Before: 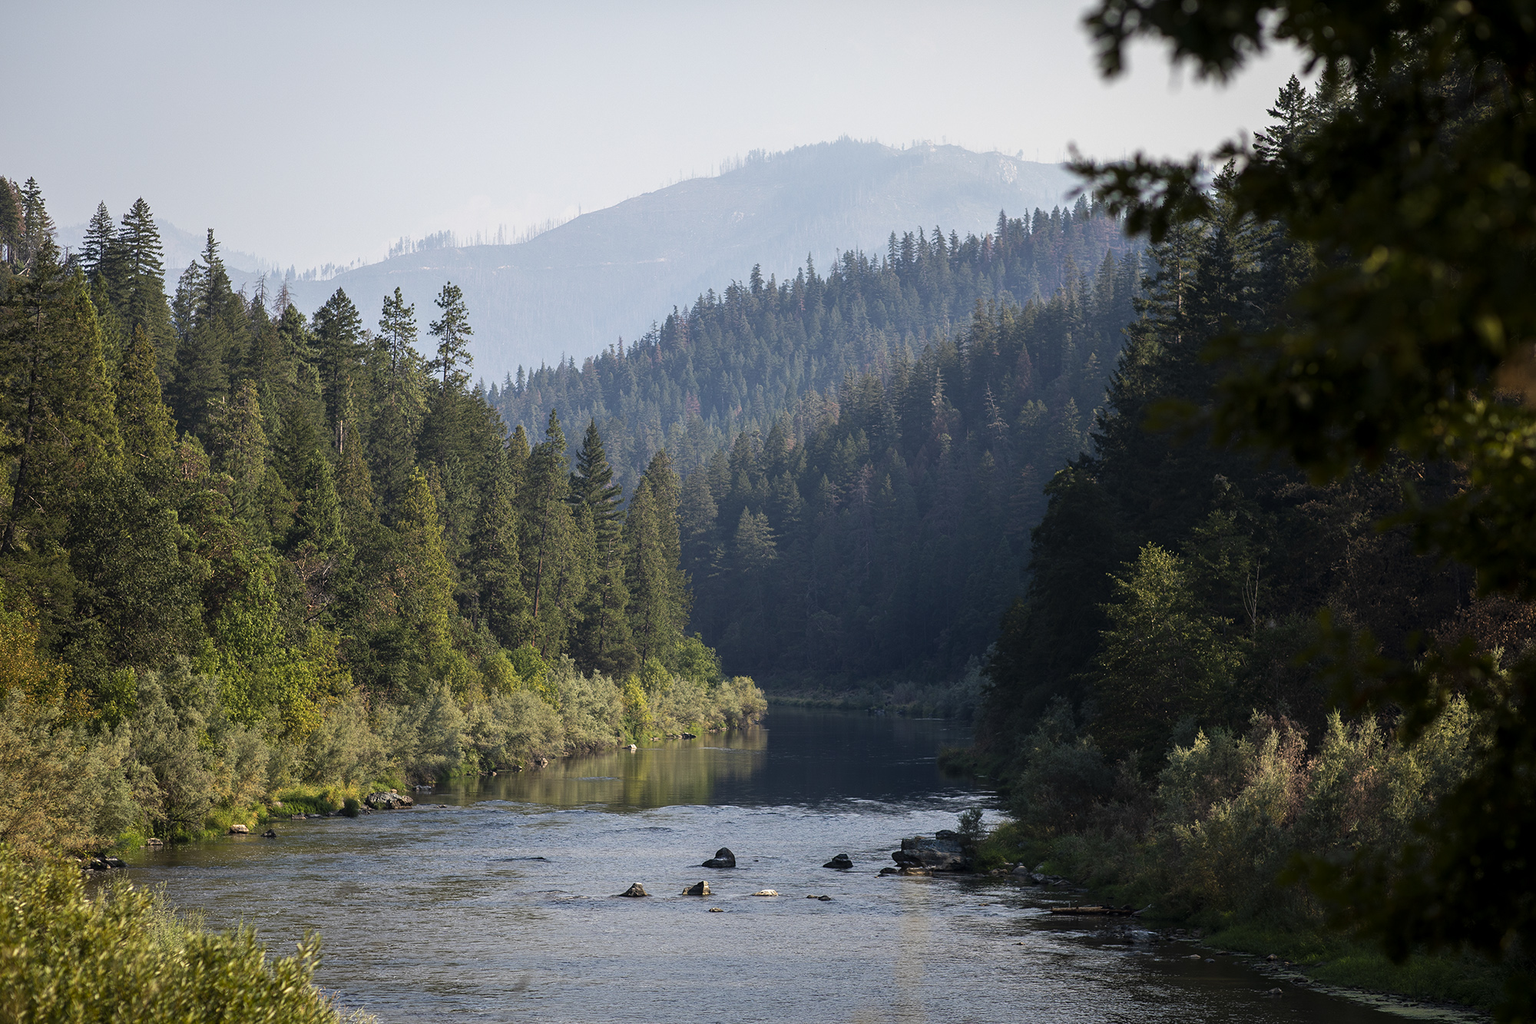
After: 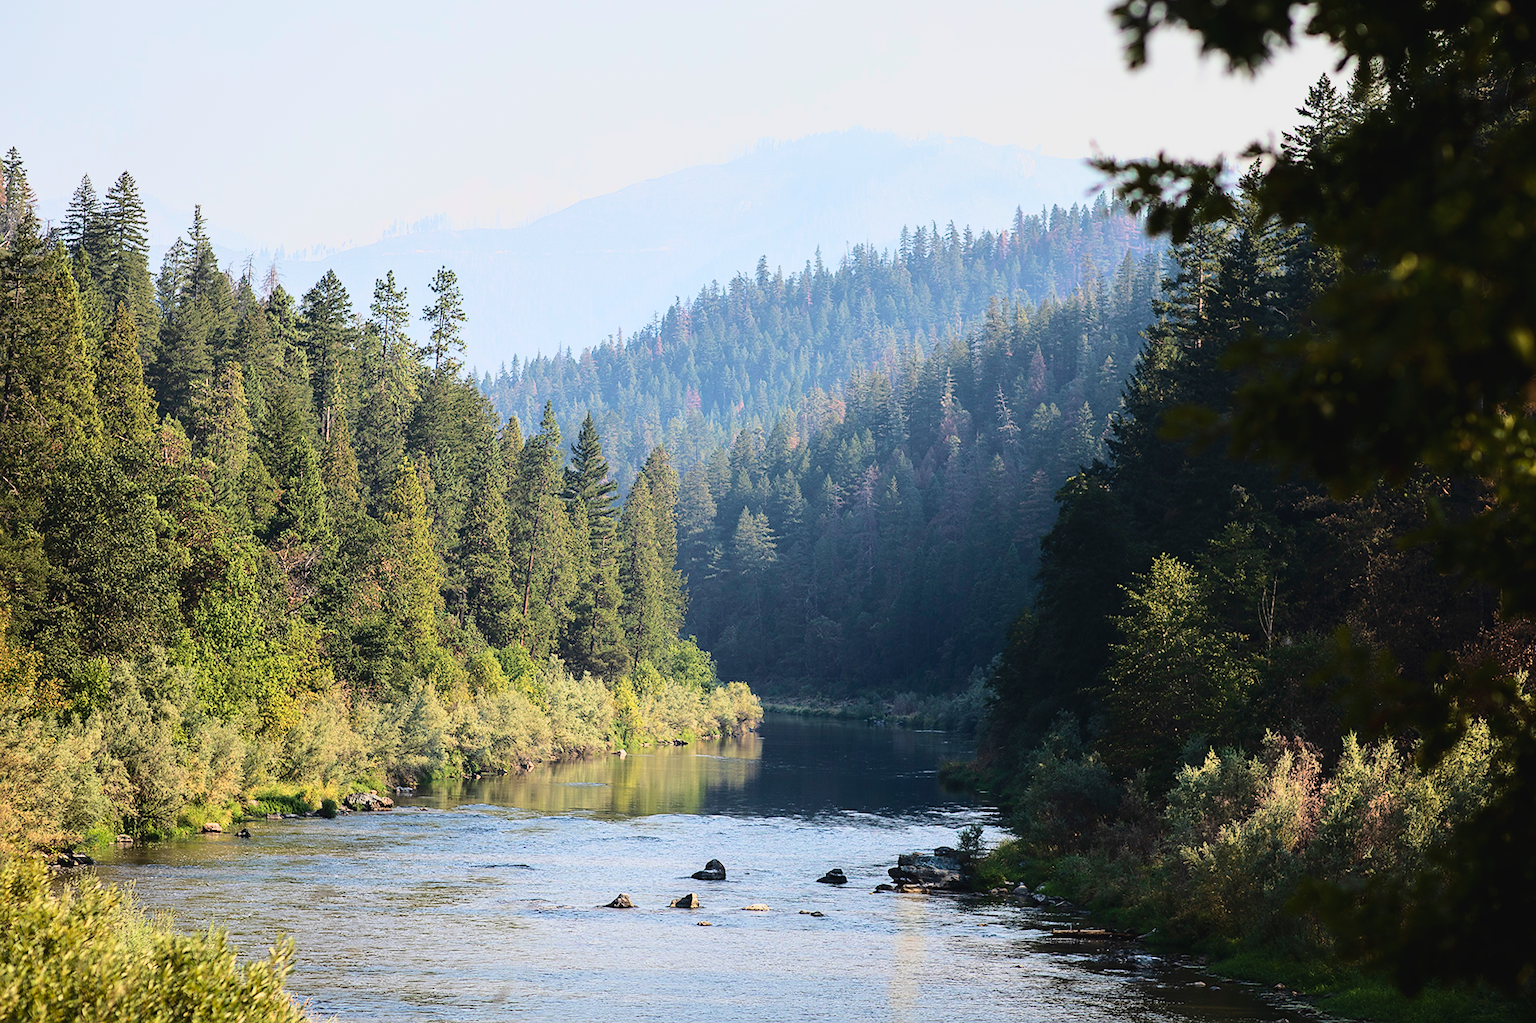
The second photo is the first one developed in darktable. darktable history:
tone equalizer: -8 EV -0.379 EV, -7 EV -0.359 EV, -6 EV -0.317 EV, -5 EV -0.222 EV, -3 EV 0.214 EV, -2 EV 0.333 EV, -1 EV 0.401 EV, +0 EV 0.389 EV
crop and rotate: angle -1.41°
sharpen: radius 1.501, amount 0.392, threshold 1.564
velvia: on, module defaults
base curve: curves: ch0 [(0, 0) (0.025, 0.046) (0.112, 0.277) (0.467, 0.74) (0.814, 0.929) (1, 0.942)]
contrast brightness saturation: contrast -0.081, brightness -0.041, saturation -0.111
